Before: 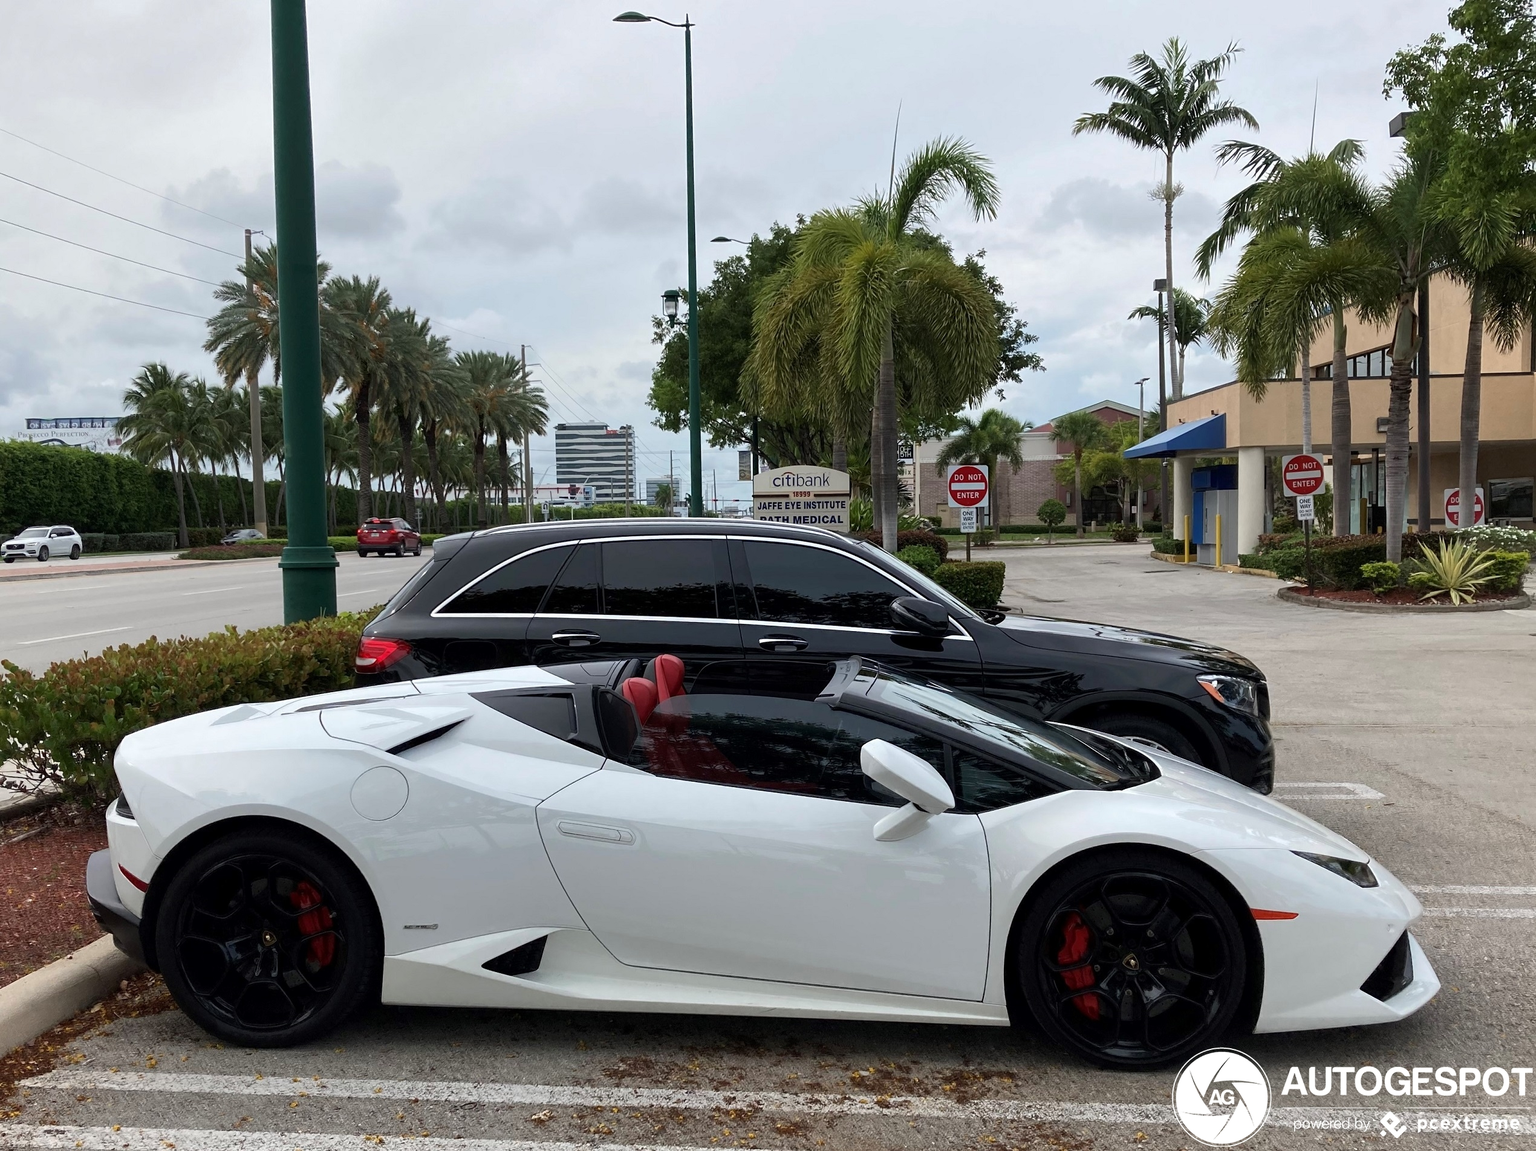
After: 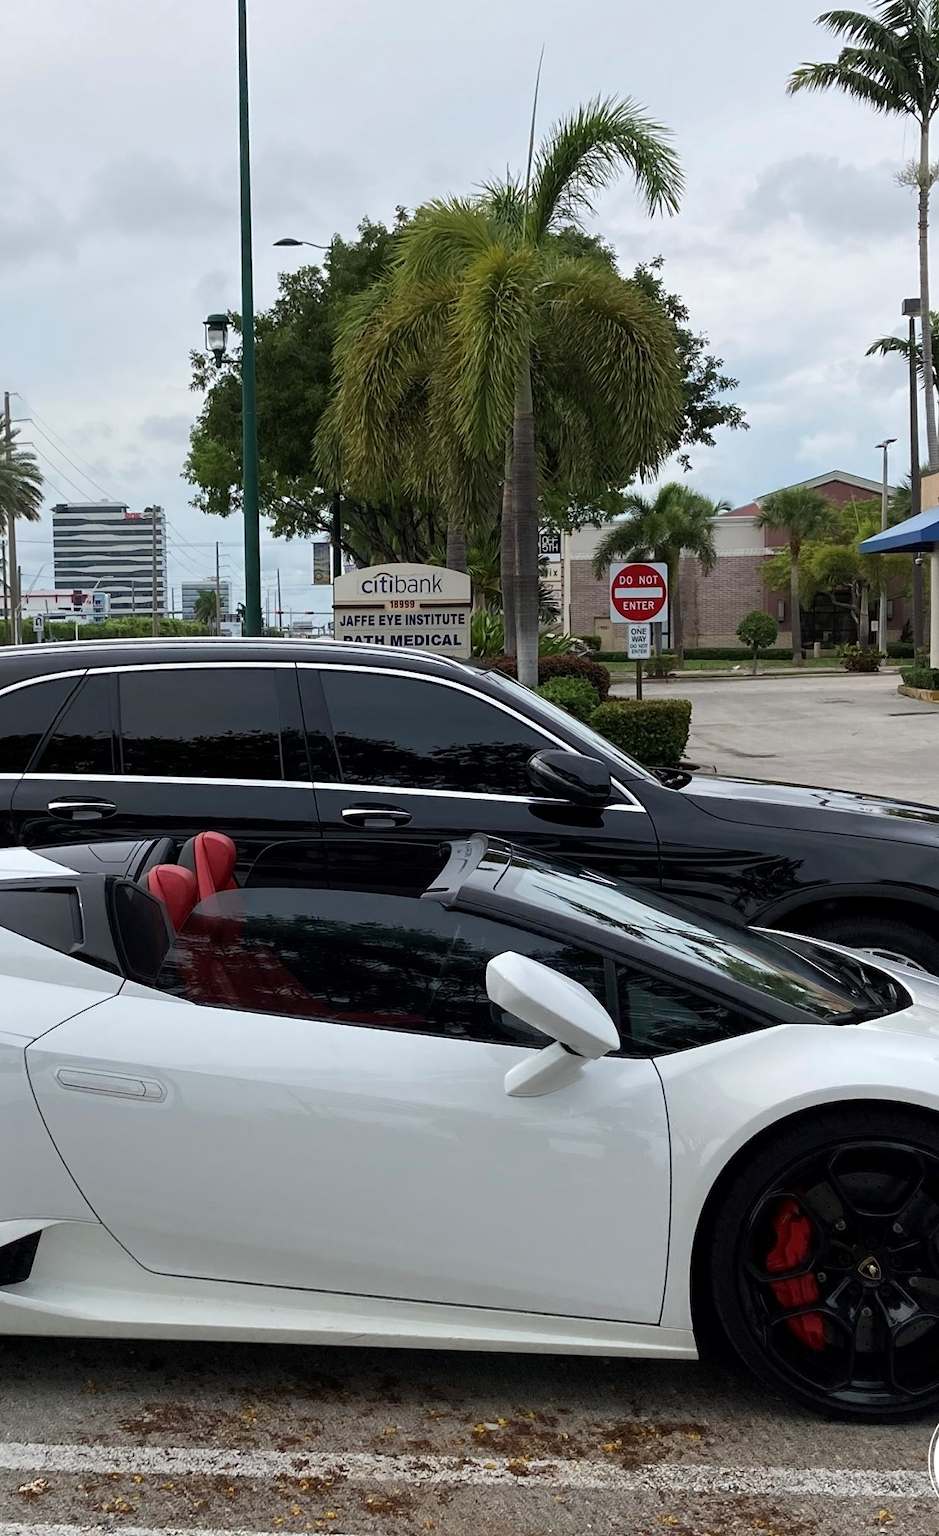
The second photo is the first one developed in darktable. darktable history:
crop: left 33.768%, top 6.002%, right 23.129%
